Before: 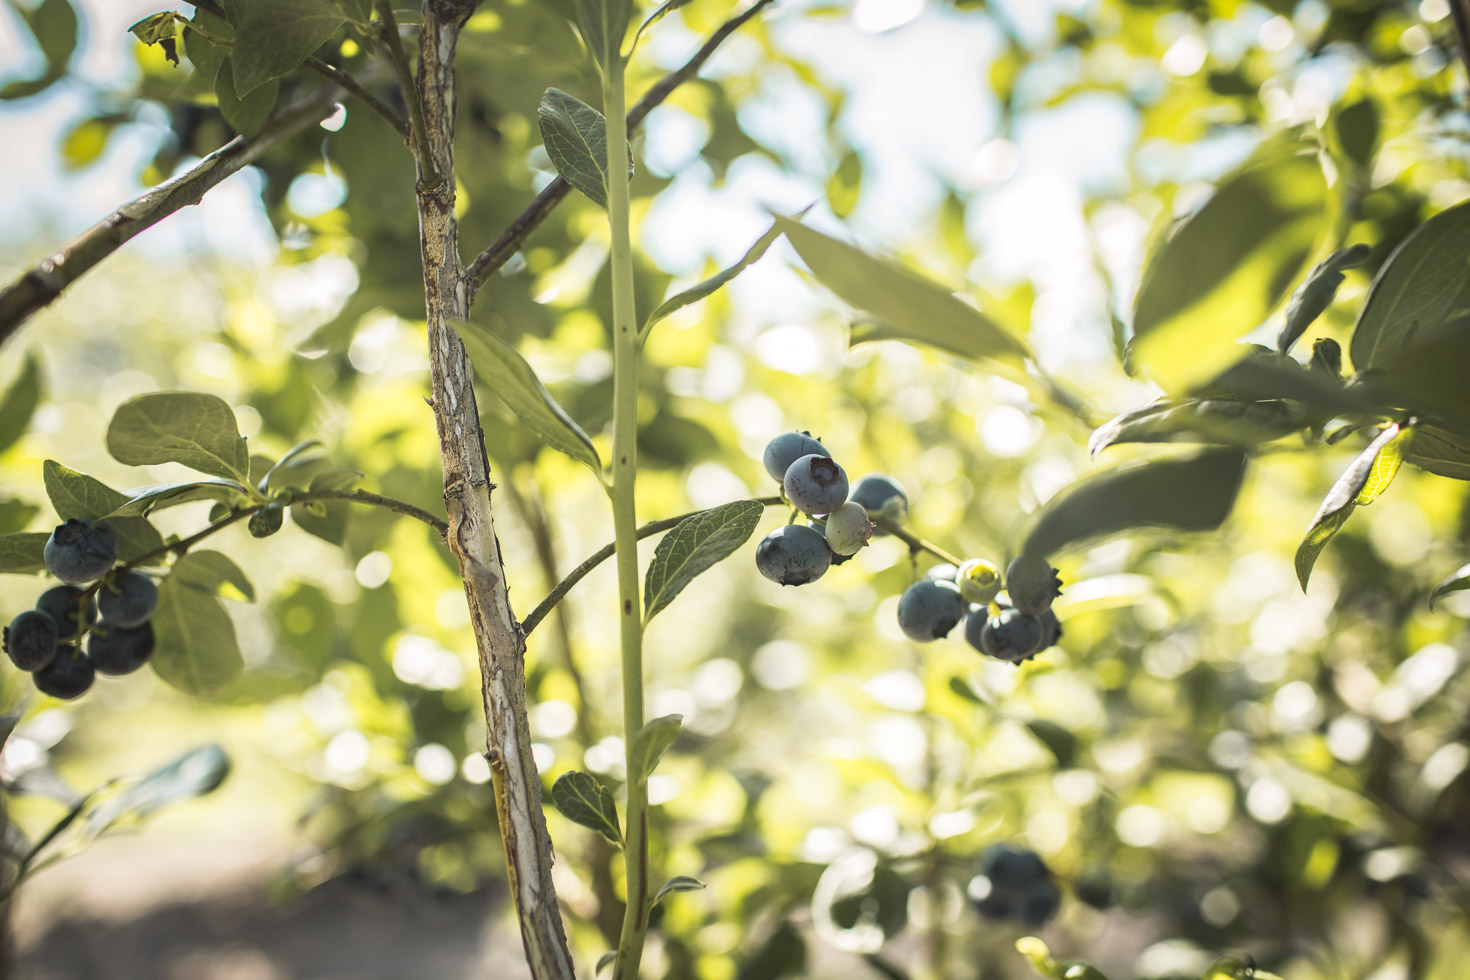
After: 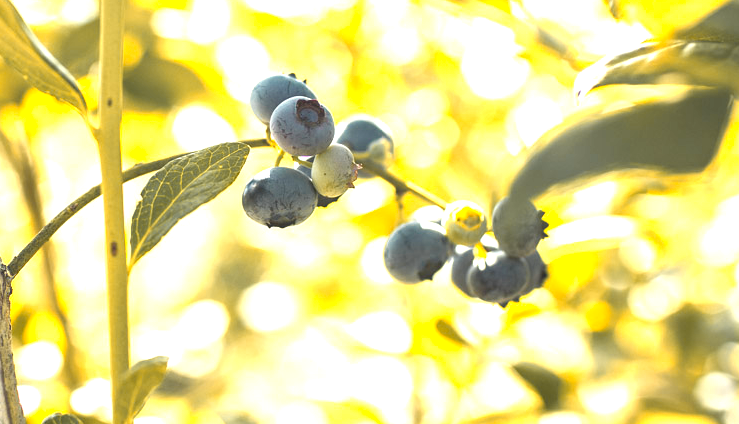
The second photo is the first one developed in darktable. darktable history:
exposure: exposure 1 EV, compensate highlight preservation false
color zones: curves: ch0 [(0, 0.499) (0.143, 0.5) (0.286, 0.5) (0.429, 0.476) (0.571, 0.284) (0.714, 0.243) (0.857, 0.449) (1, 0.499)]; ch1 [(0, 0.532) (0.143, 0.645) (0.286, 0.696) (0.429, 0.211) (0.571, 0.504) (0.714, 0.493) (0.857, 0.495) (1, 0.532)]; ch2 [(0, 0.5) (0.143, 0.5) (0.286, 0.427) (0.429, 0.324) (0.571, 0.5) (0.714, 0.5) (0.857, 0.5) (1, 0.5)]
crop: left 35.03%, top 36.625%, right 14.663%, bottom 20.057%
